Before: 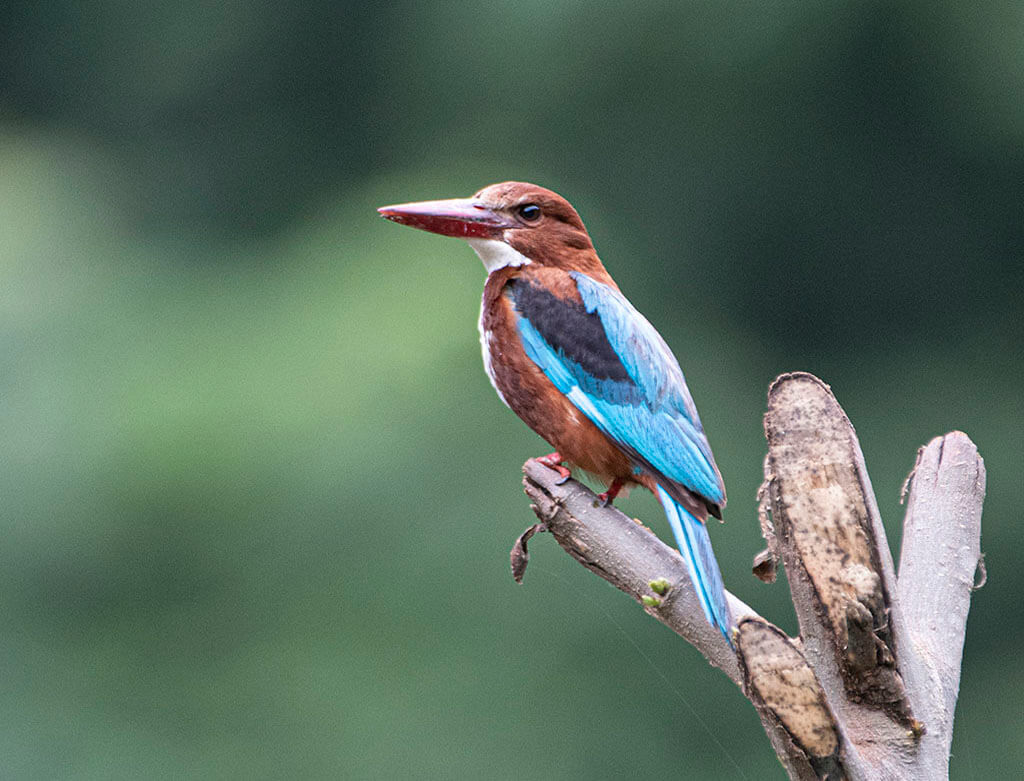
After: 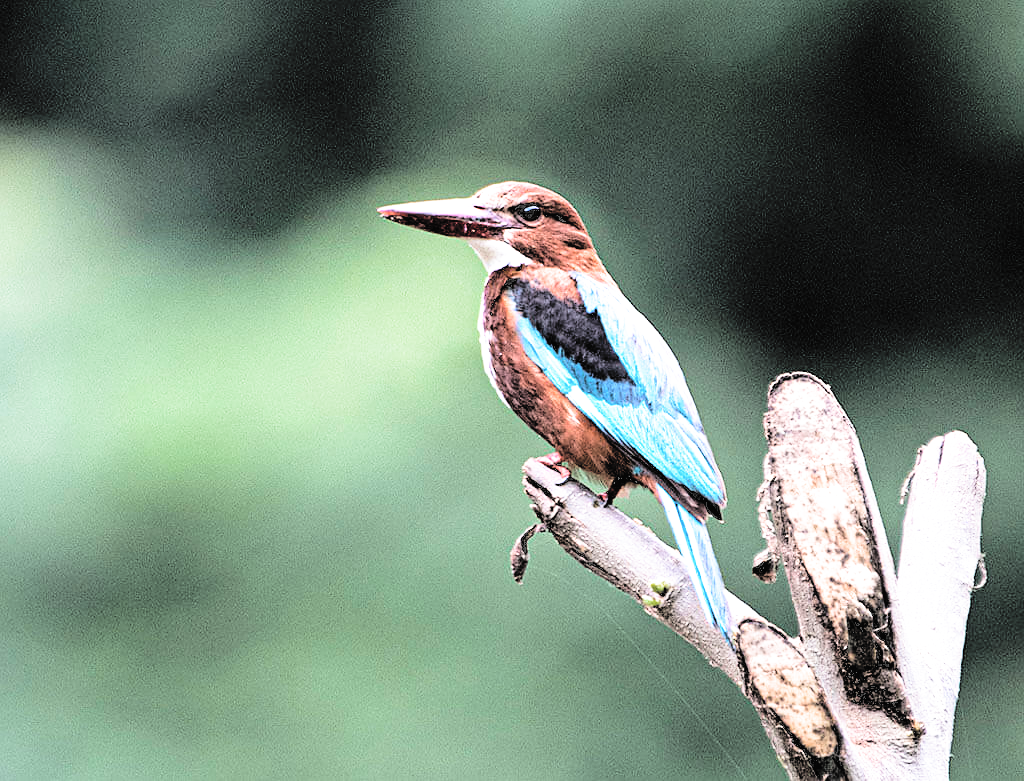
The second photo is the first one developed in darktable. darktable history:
sharpen: radius 0.991
exposure: black level correction 0.004, exposure 0.411 EV, compensate highlight preservation false
filmic rgb: black relative exposure -3.77 EV, white relative exposure 2.39 EV, dynamic range scaling -49.82%, hardness 3.47, latitude 30.35%, contrast 1.806, add noise in highlights 0.002, preserve chrominance luminance Y, color science v3 (2019), use custom middle-gray values true, contrast in highlights soft
contrast brightness saturation: brightness 0.279
